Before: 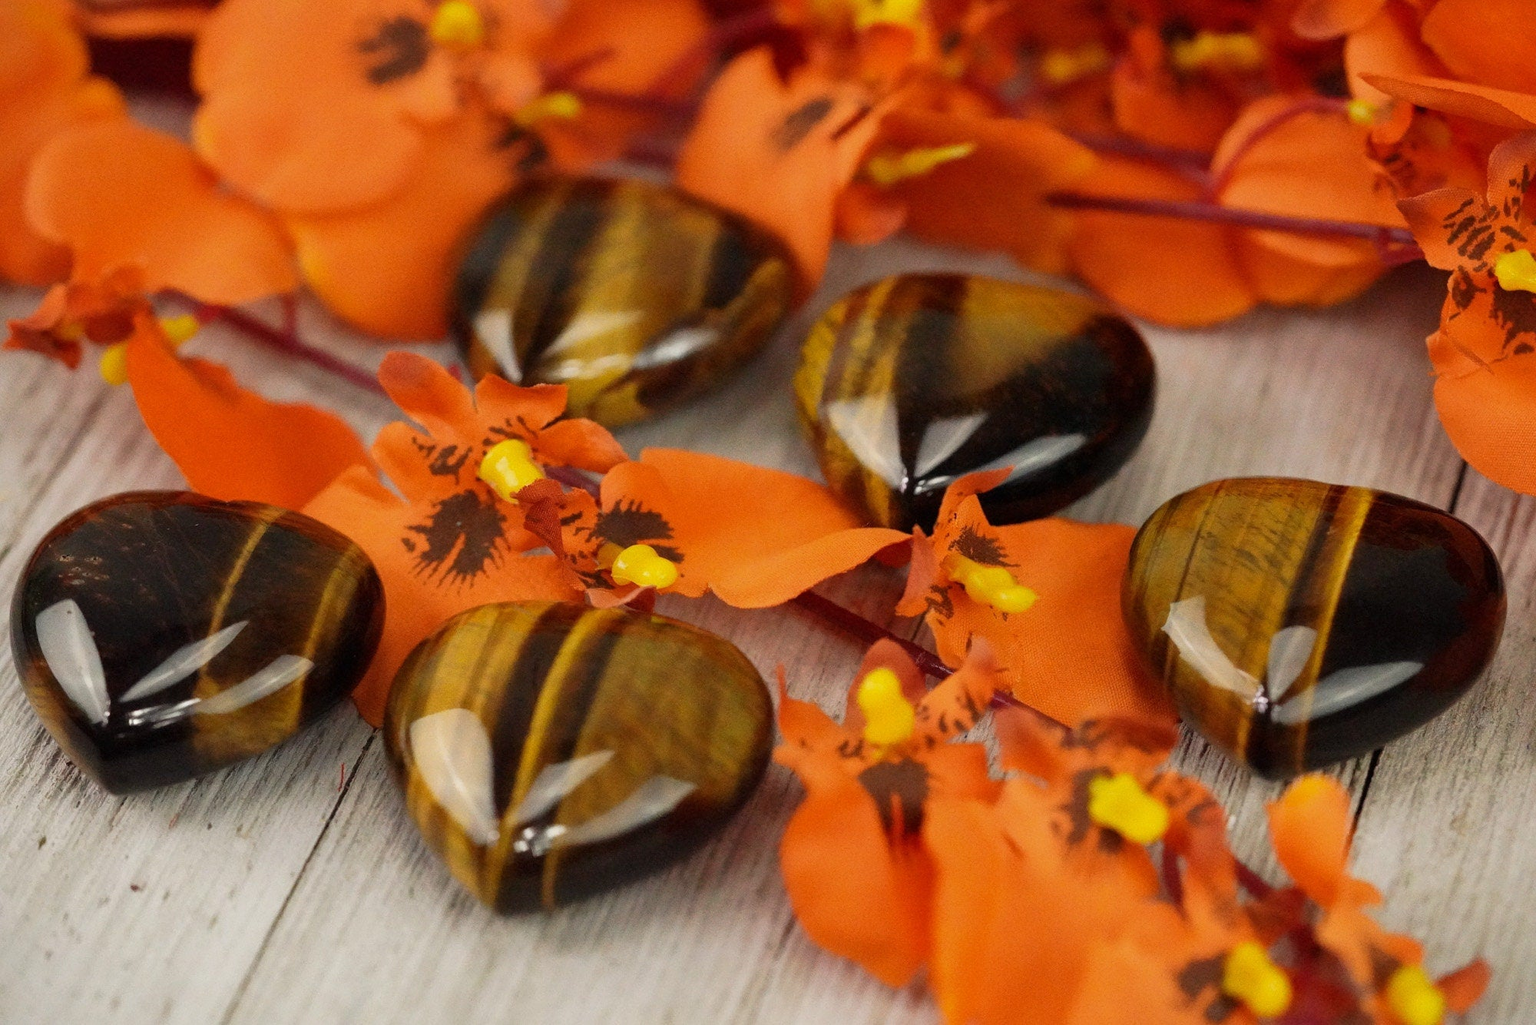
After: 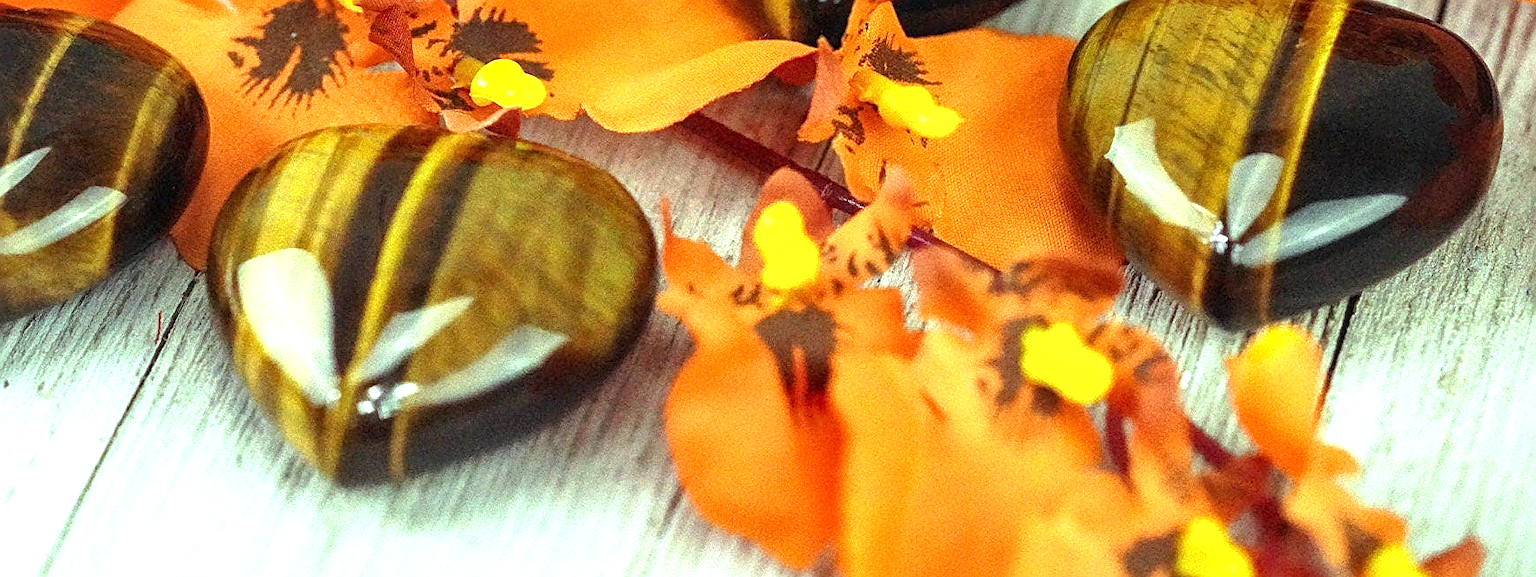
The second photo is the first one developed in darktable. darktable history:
exposure: black level correction 0, exposure 1.2 EV, compensate highlight preservation false
color balance: mode lift, gamma, gain (sRGB), lift [0.997, 0.979, 1.021, 1.011], gamma [1, 1.084, 0.916, 0.998], gain [1, 0.87, 1.13, 1.101], contrast 4.55%, contrast fulcrum 38.24%, output saturation 104.09%
crop and rotate: left 13.306%, top 48.129%, bottom 2.928%
sharpen: amount 0.575
local contrast: on, module defaults
